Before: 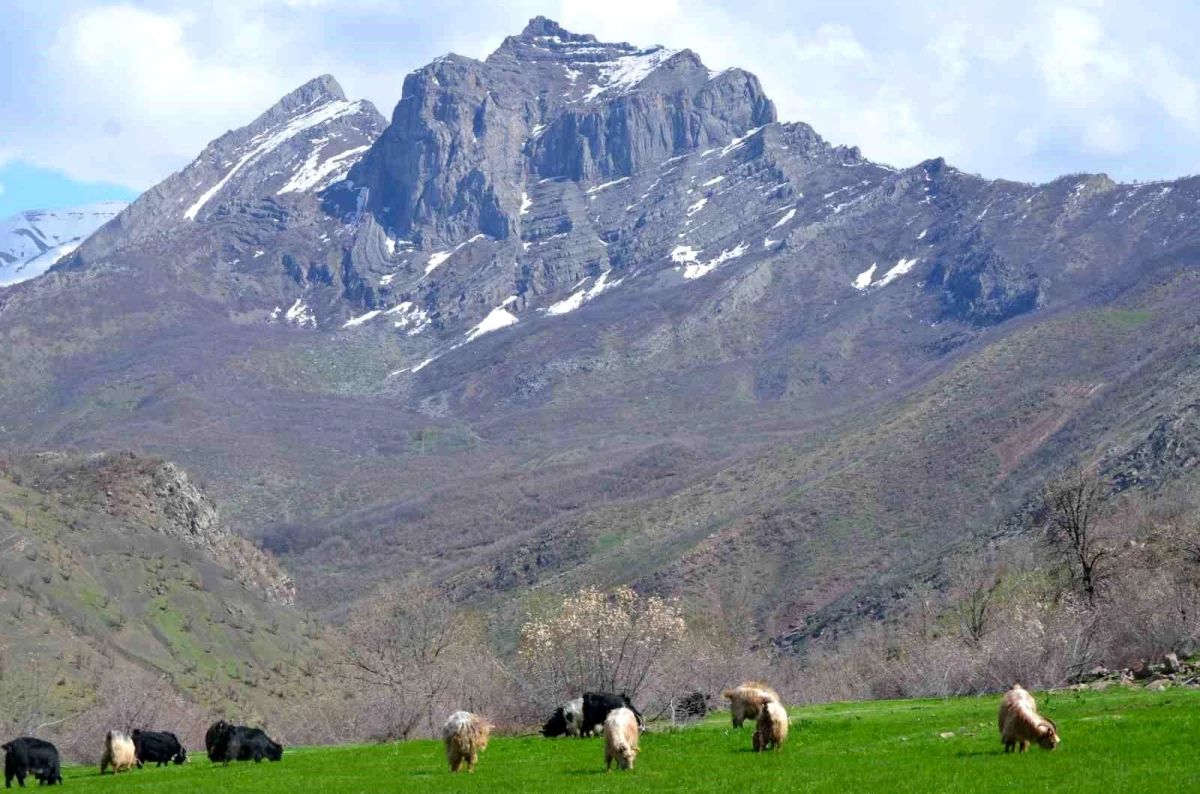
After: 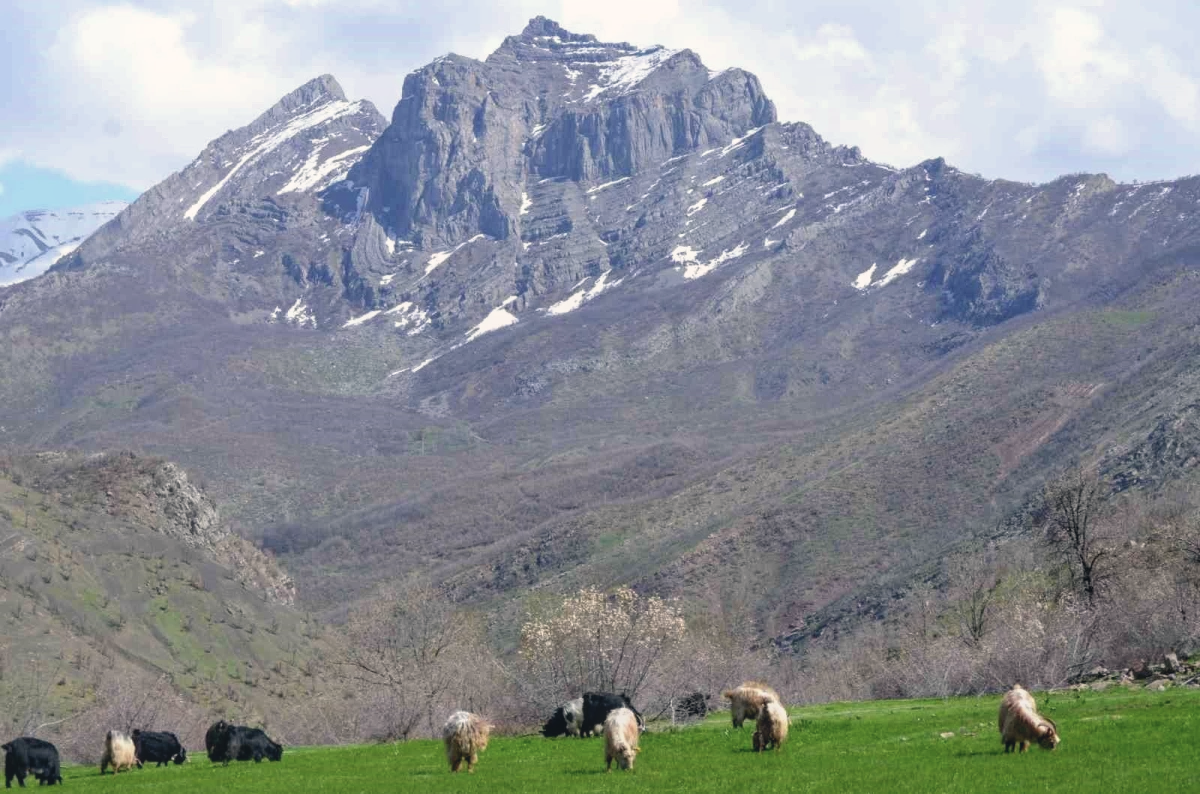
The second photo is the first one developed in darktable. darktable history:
color correction: highlights a* 2.87, highlights b* 5.01, shadows a* -2.05, shadows b* -4.97, saturation 0.775
local contrast: highlights 44%, shadows 6%, detail 100%
